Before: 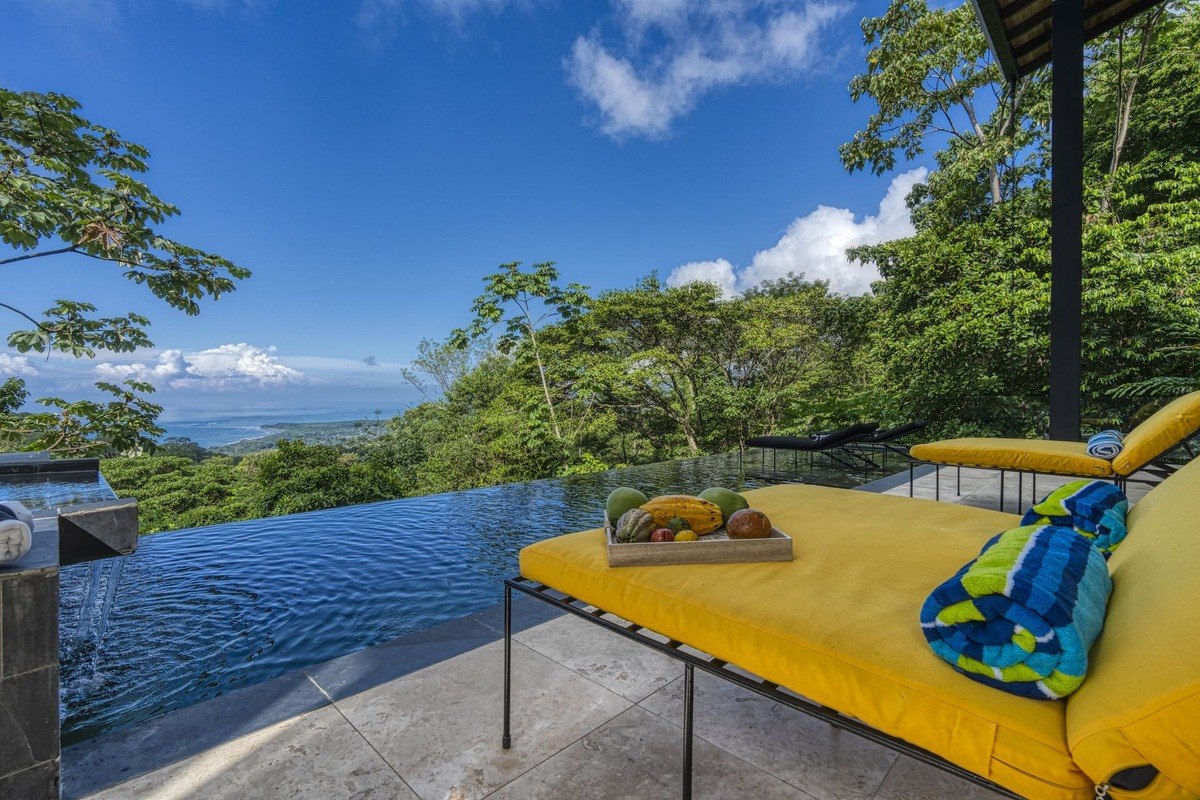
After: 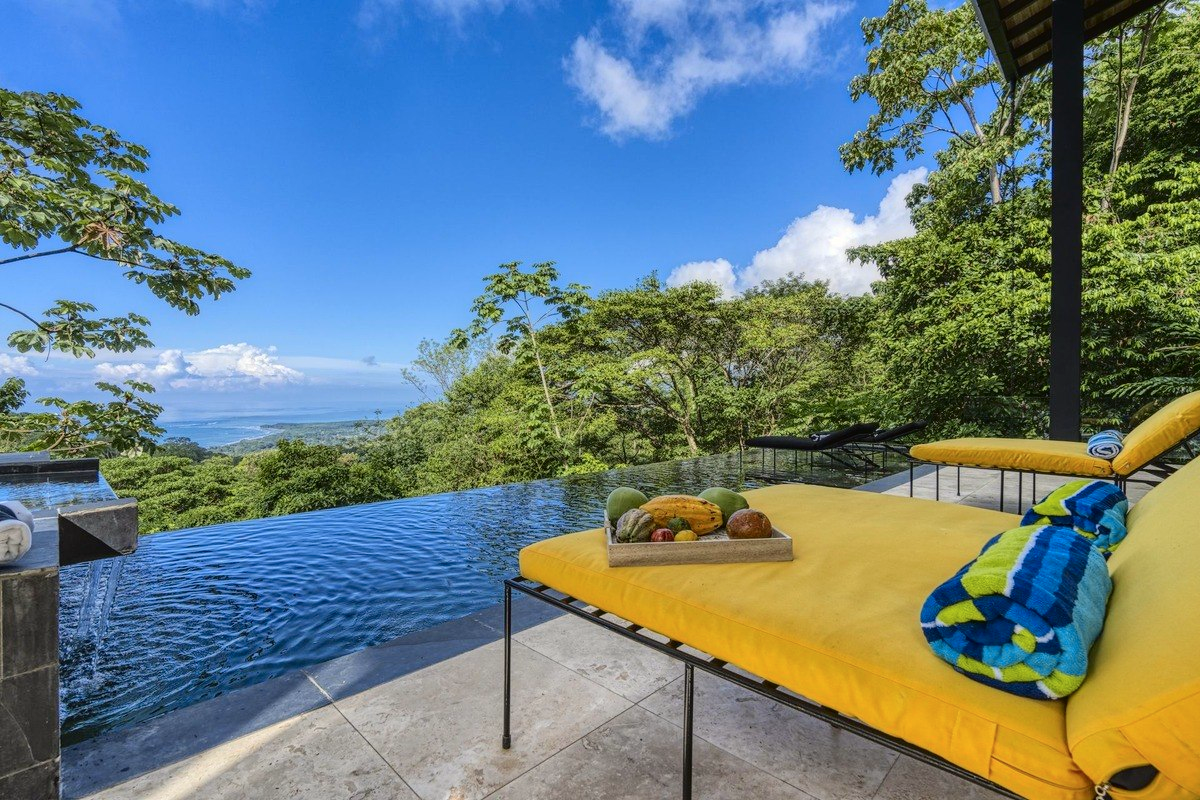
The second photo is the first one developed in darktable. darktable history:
tone curve: curves: ch0 [(0, 0.01) (0.052, 0.045) (0.136, 0.133) (0.29, 0.332) (0.453, 0.531) (0.676, 0.751) (0.89, 0.919) (1, 1)]; ch1 [(0, 0) (0.094, 0.081) (0.285, 0.299) (0.385, 0.403) (0.446, 0.443) (0.495, 0.496) (0.544, 0.552) (0.589, 0.612) (0.722, 0.728) (1, 1)]; ch2 [(0, 0) (0.257, 0.217) (0.43, 0.421) (0.498, 0.507) (0.531, 0.544) (0.56, 0.579) (0.625, 0.642) (1, 1)], color space Lab, independent channels, preserve colors none
